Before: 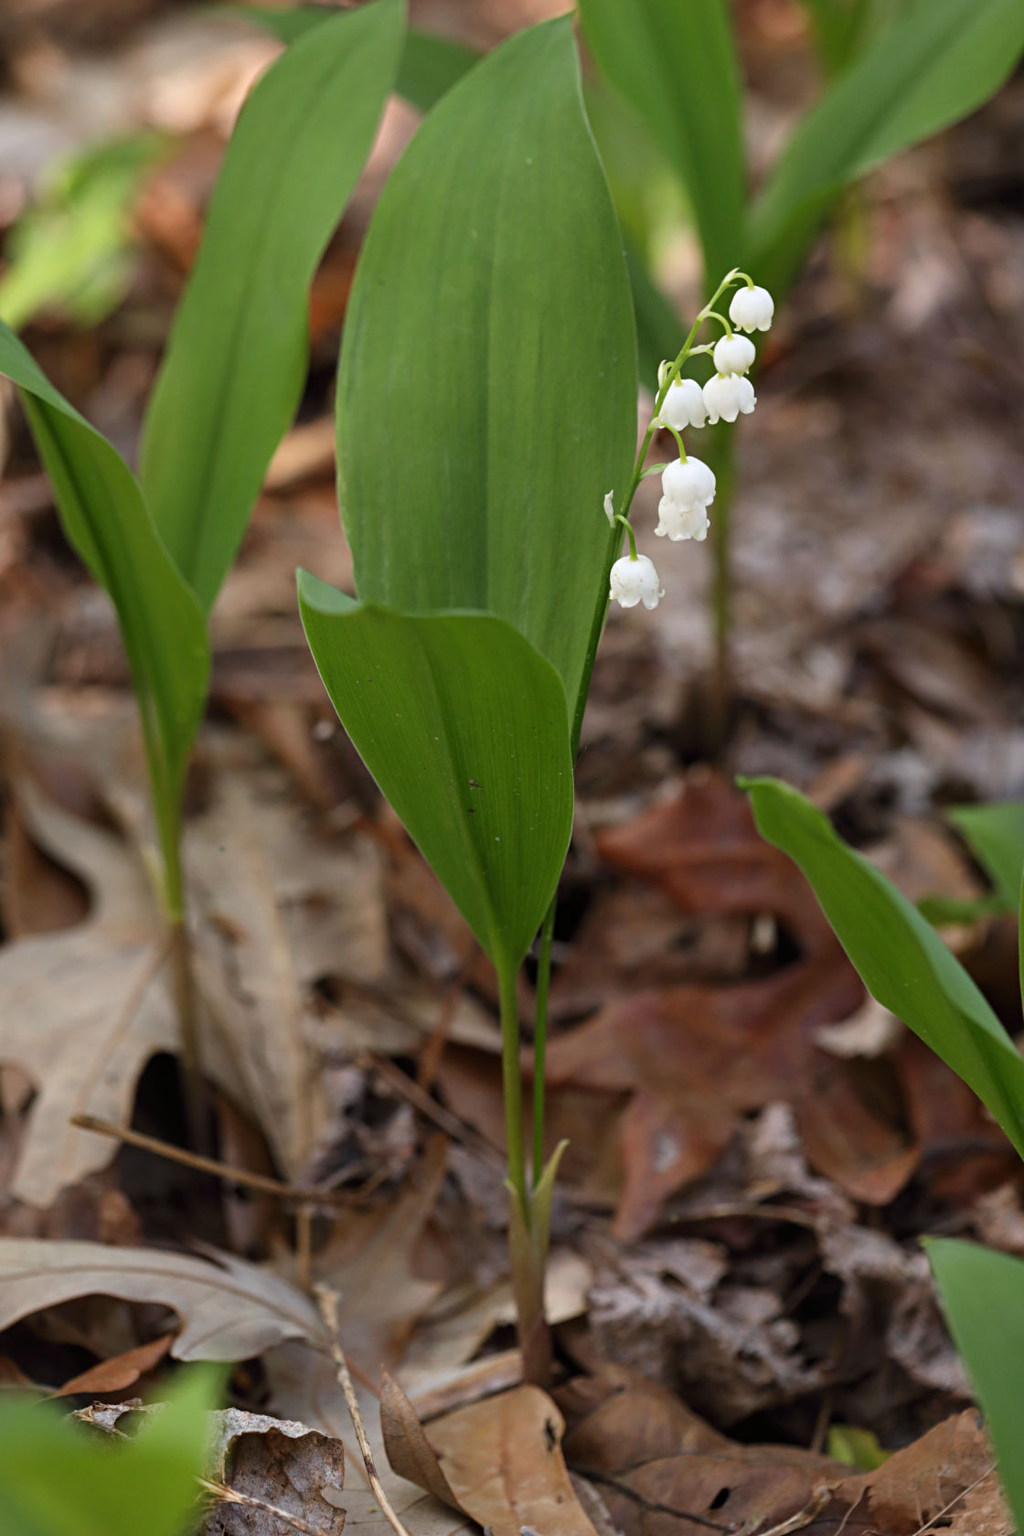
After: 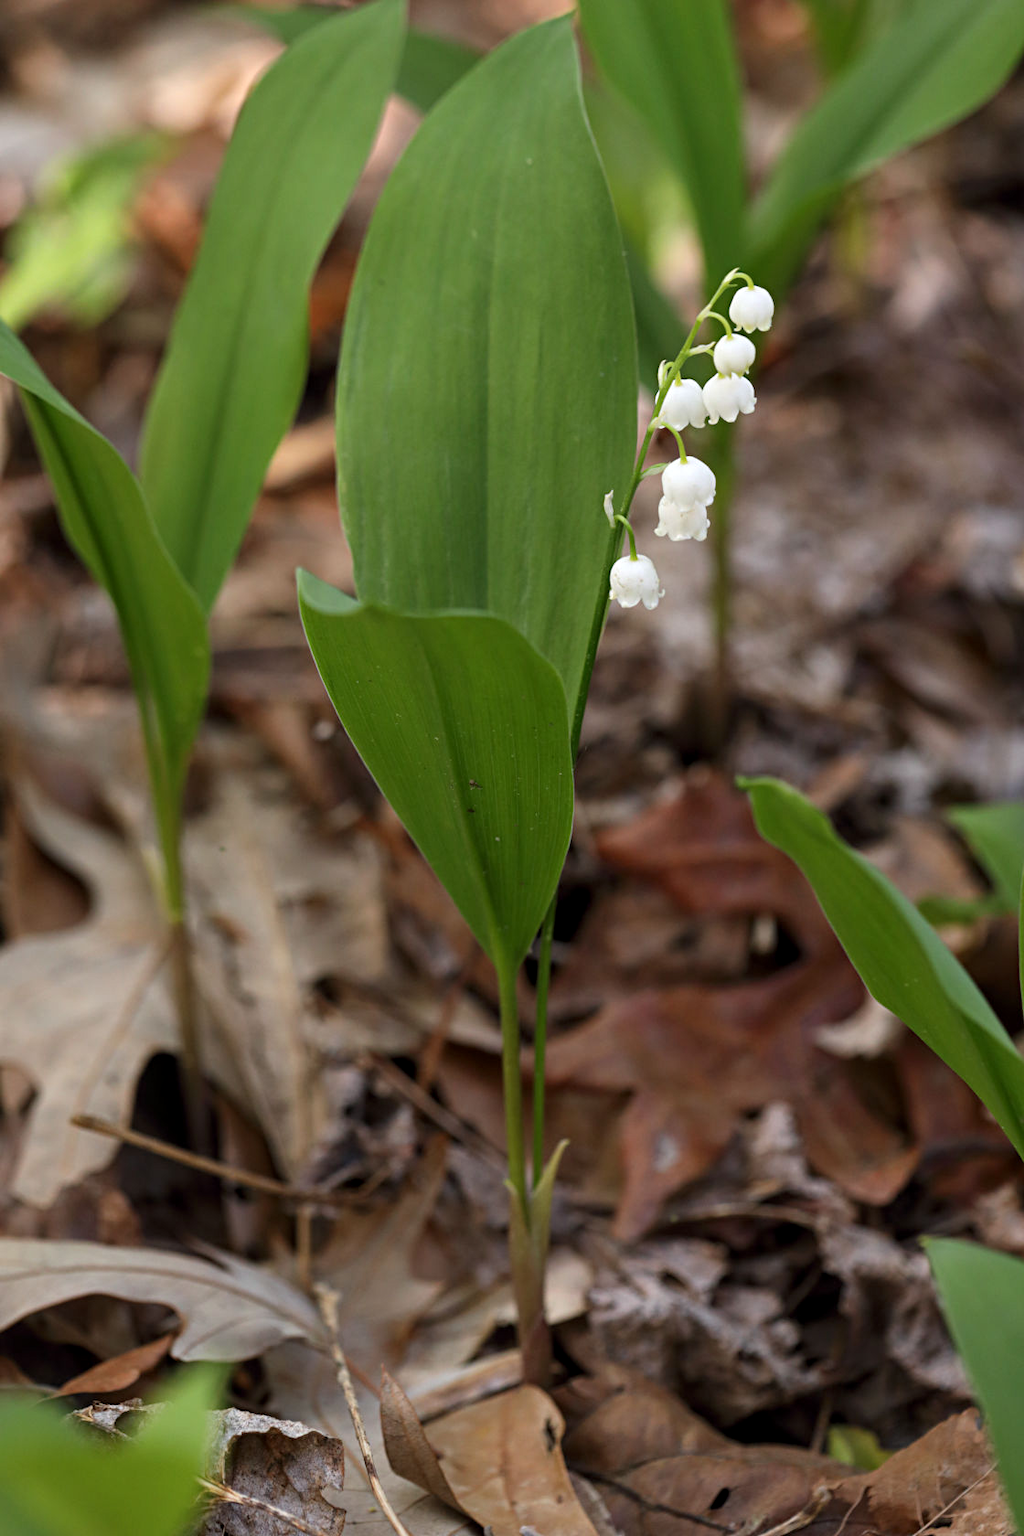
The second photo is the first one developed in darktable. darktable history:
local contrast: highlights 106%, shadows 98%, detail 119%, midtone range 0.2
